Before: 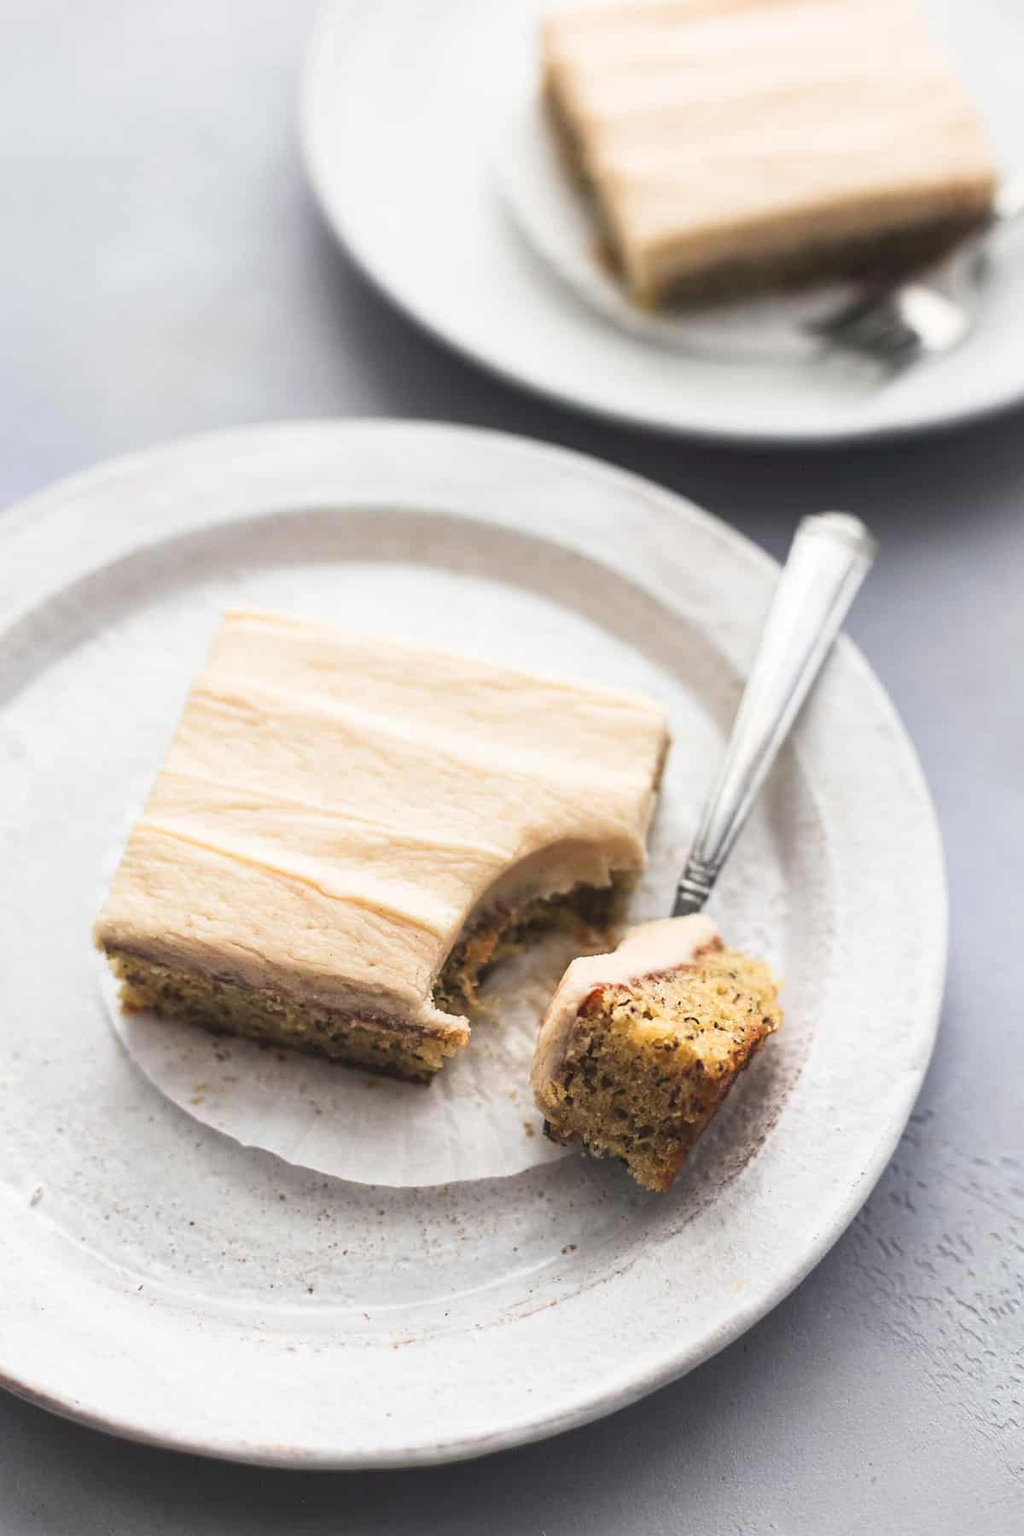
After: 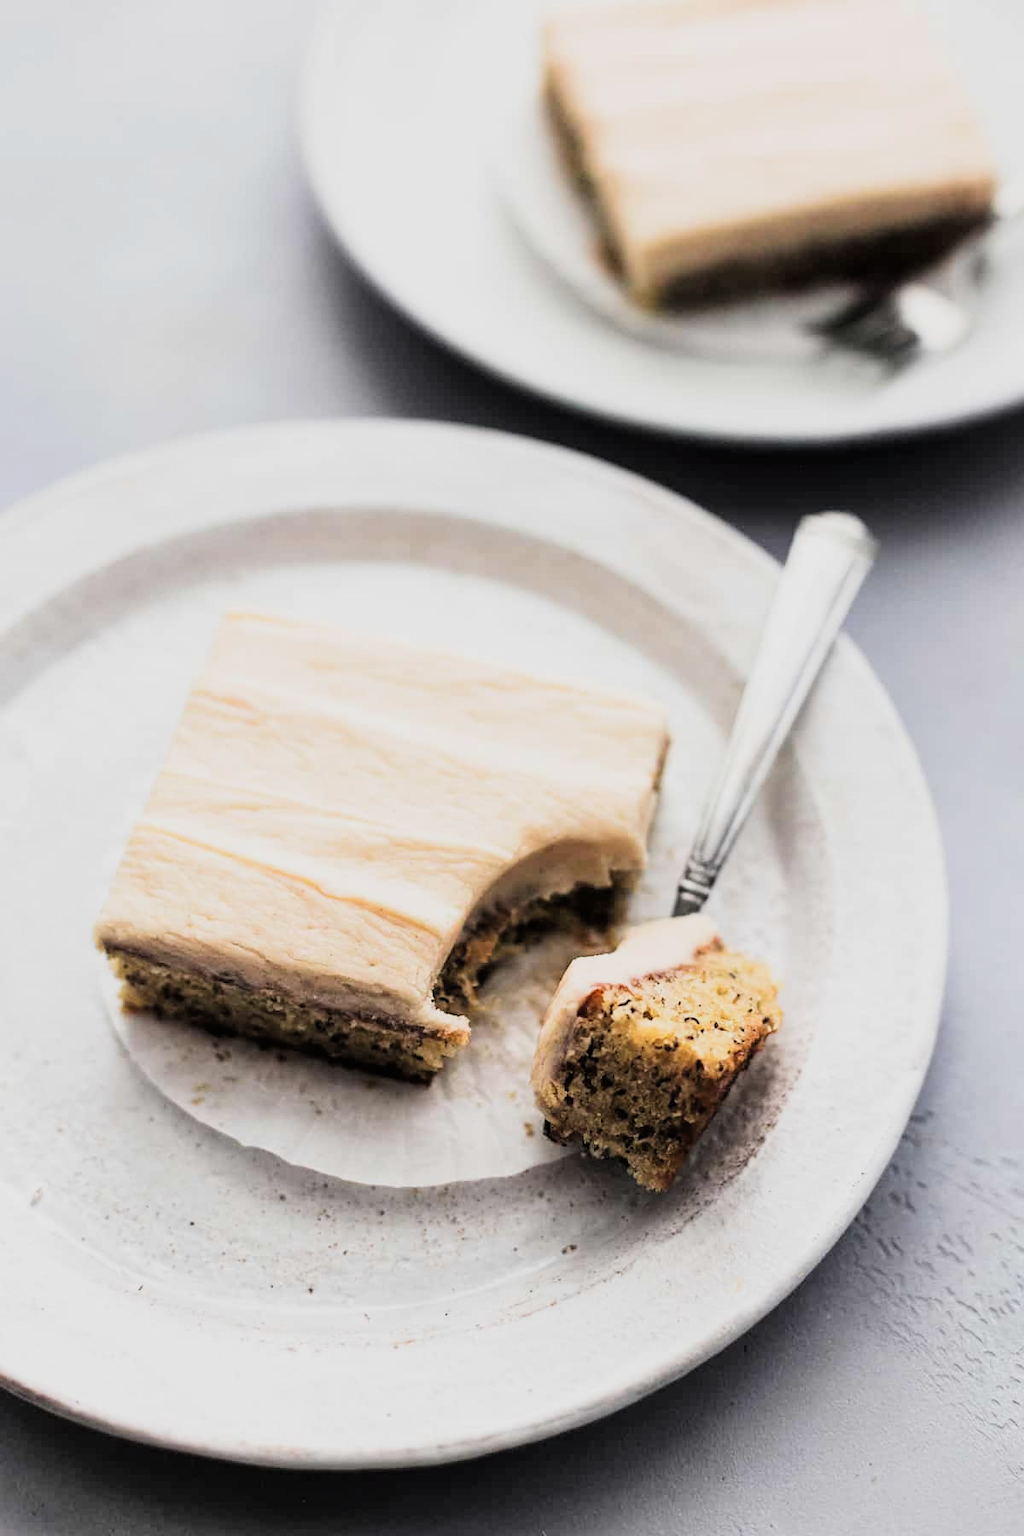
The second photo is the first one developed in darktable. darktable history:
filmic rgb: black relative exposure -5.08 EV, white relative exposure 3.96 EV, hardness 2.9, contrast 1.406, highlights saturation mix -30.57%, iterations of high-quality reconstruction 0
